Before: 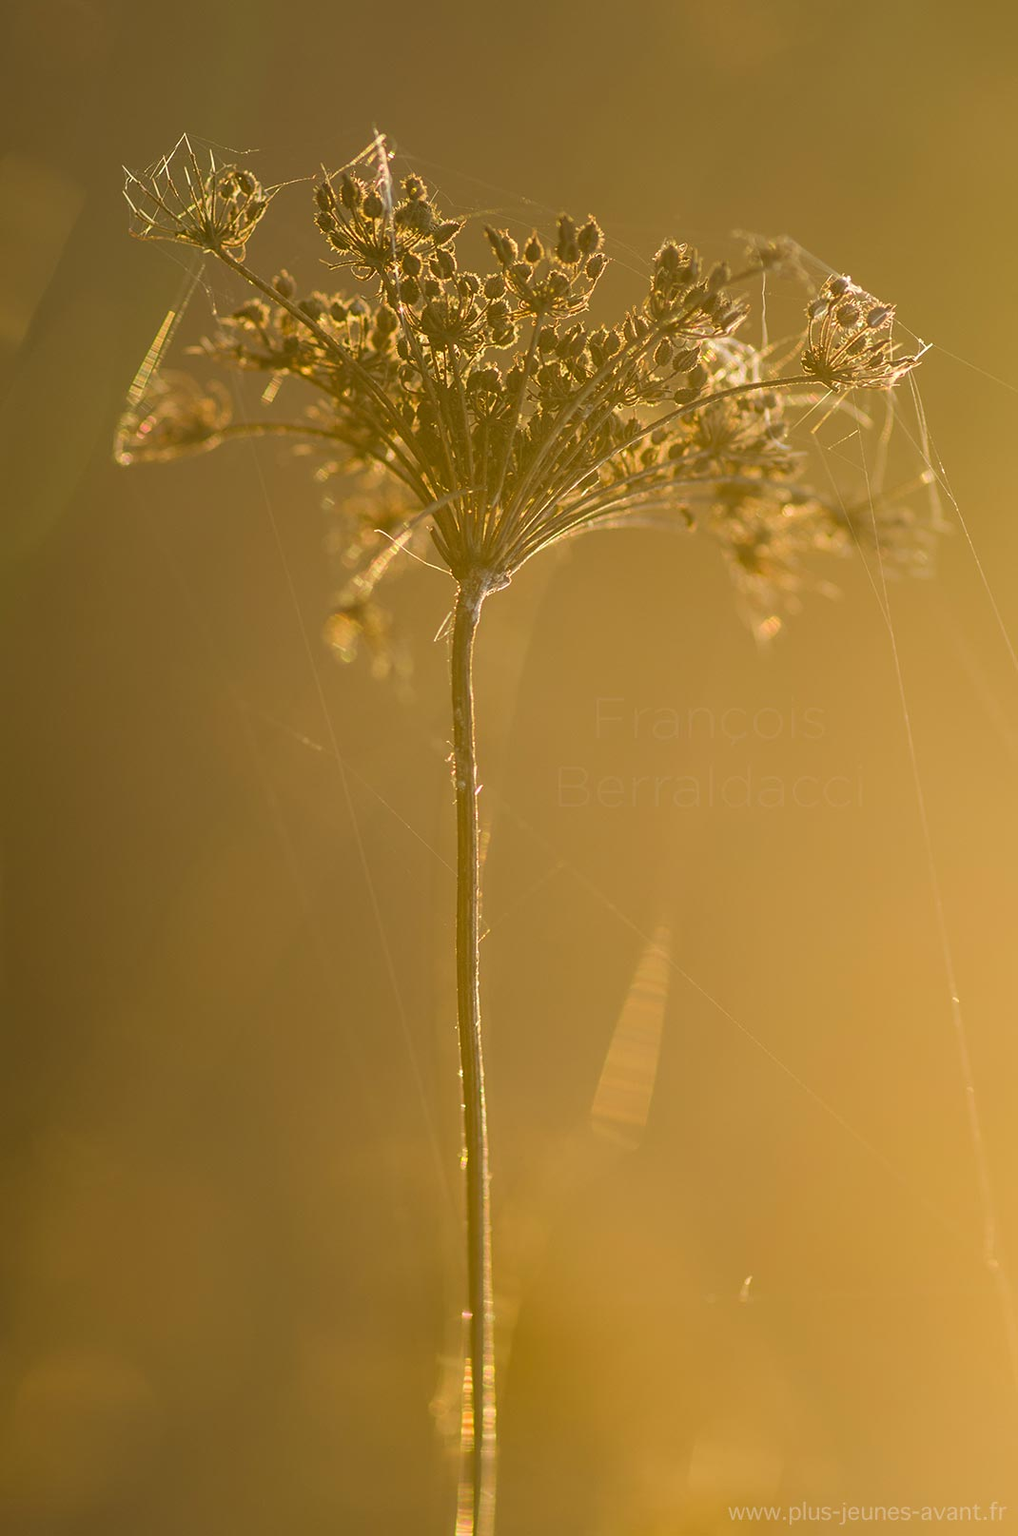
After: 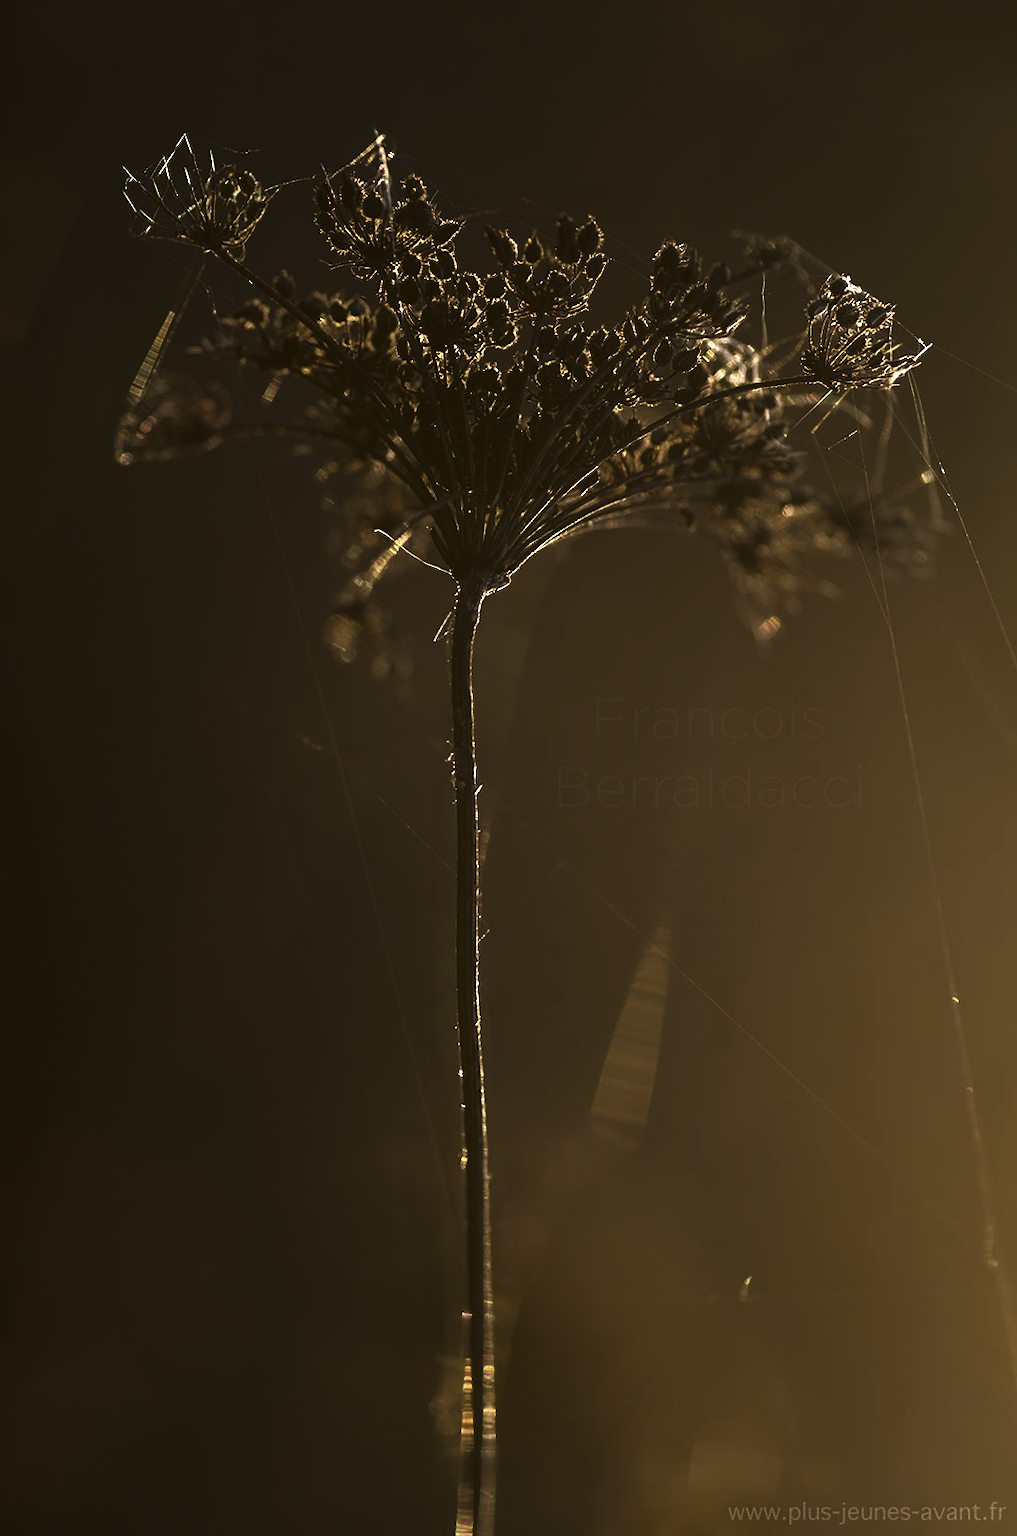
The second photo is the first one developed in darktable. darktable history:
tone curve: curves: ch0 [(0, 0) (0.765, 0.349) (1, 1)], color space Lab, linked channels, preserve colors none
tone equalizer: -8 EV -0.417 EV, -7 EV -0.389 EV, -6 EV -0.333 EV, -5 EV -0.222 EV, -3 EV 0.222 EV, -2 EV 0.333 EV, -1 EV 0.389 EV, +0 EV 0.417 EV, edges refinement/feathering 500, mask exposure compensation -1.57 EV, preserve details no
